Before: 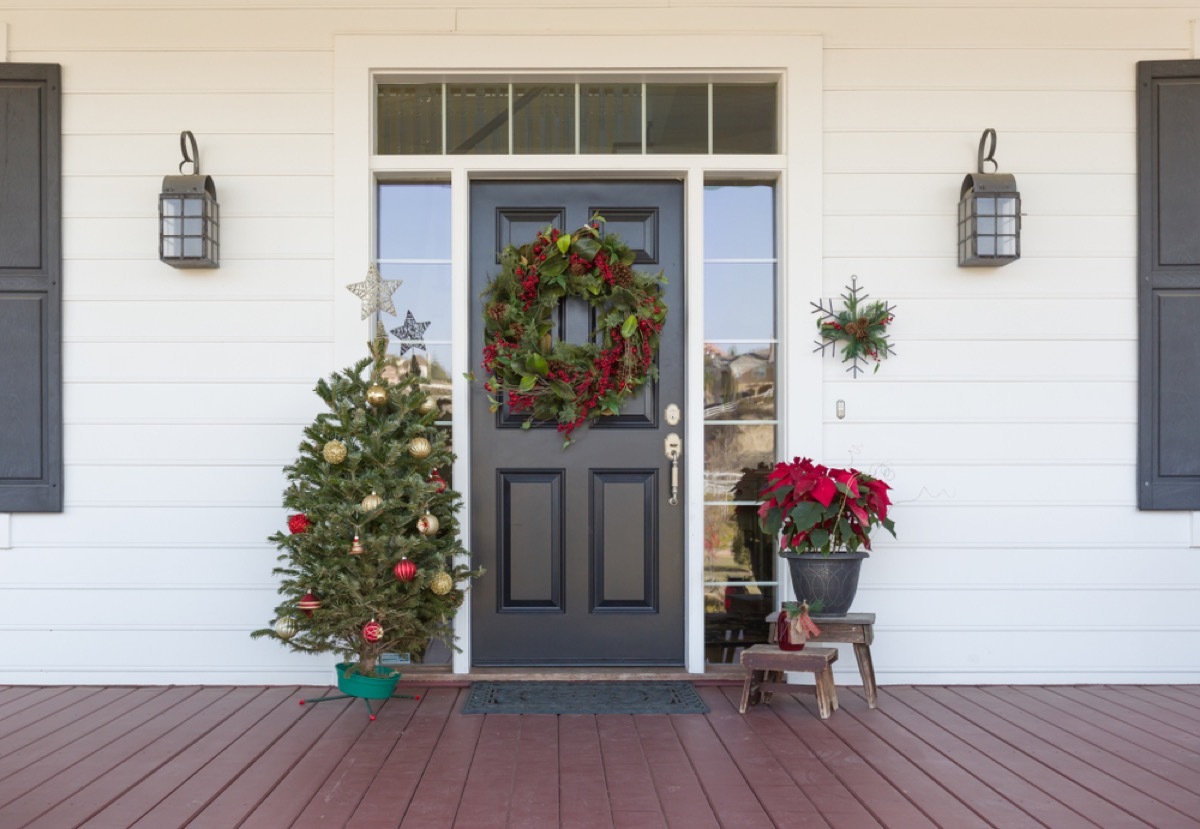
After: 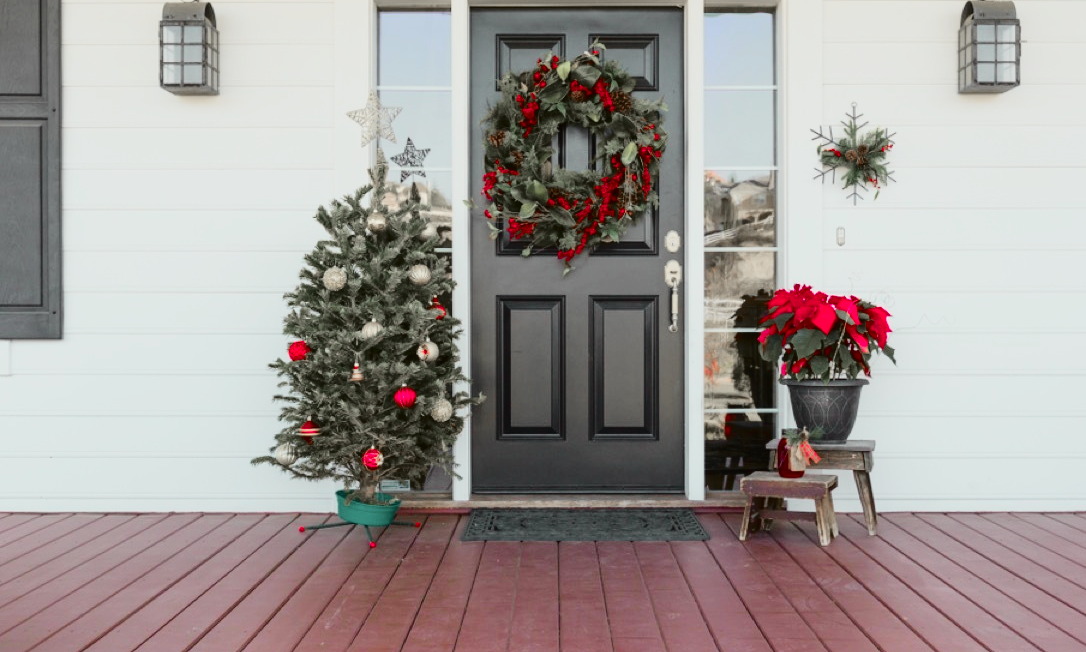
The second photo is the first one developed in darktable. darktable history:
tone curve: curves: ch0 [(0, 0.006) (0.184, 0.117) (0.405, 0.46) (0.456, 0.528) (0.634, 0.728) (0.877, 0.89) (0.984, 0.935)]; ch1 [(0, 0) (0.443, 0.43) (0.492, 0.489) (0.566, 0.579) (0.595, 0.625) (0.608, 0.667) (0.65, 0.729) (1, 1)]; ch2 [(0, 0) (0.33, 0.301) (0.421, 0.443) (0.447, 0.489) (0.495, 0.505) (0.537, 0.583) (0.586, 0.591) (0.663, 0.686) (1, 1)], color space Lab, independent channels, preserve colors none
white balance: red 0.978, blue 0.999
color zones: curves: ch1 [(0, 0.708) (0.088, 0.648) (0.245, 0.187) (0.429, 0.326) (0.571, 0.498) (0.714, 0.5) (0.857, 0.5) (1, 0.708)]
crop: top 20.916%, right 9.437%, bottom 0.316%
